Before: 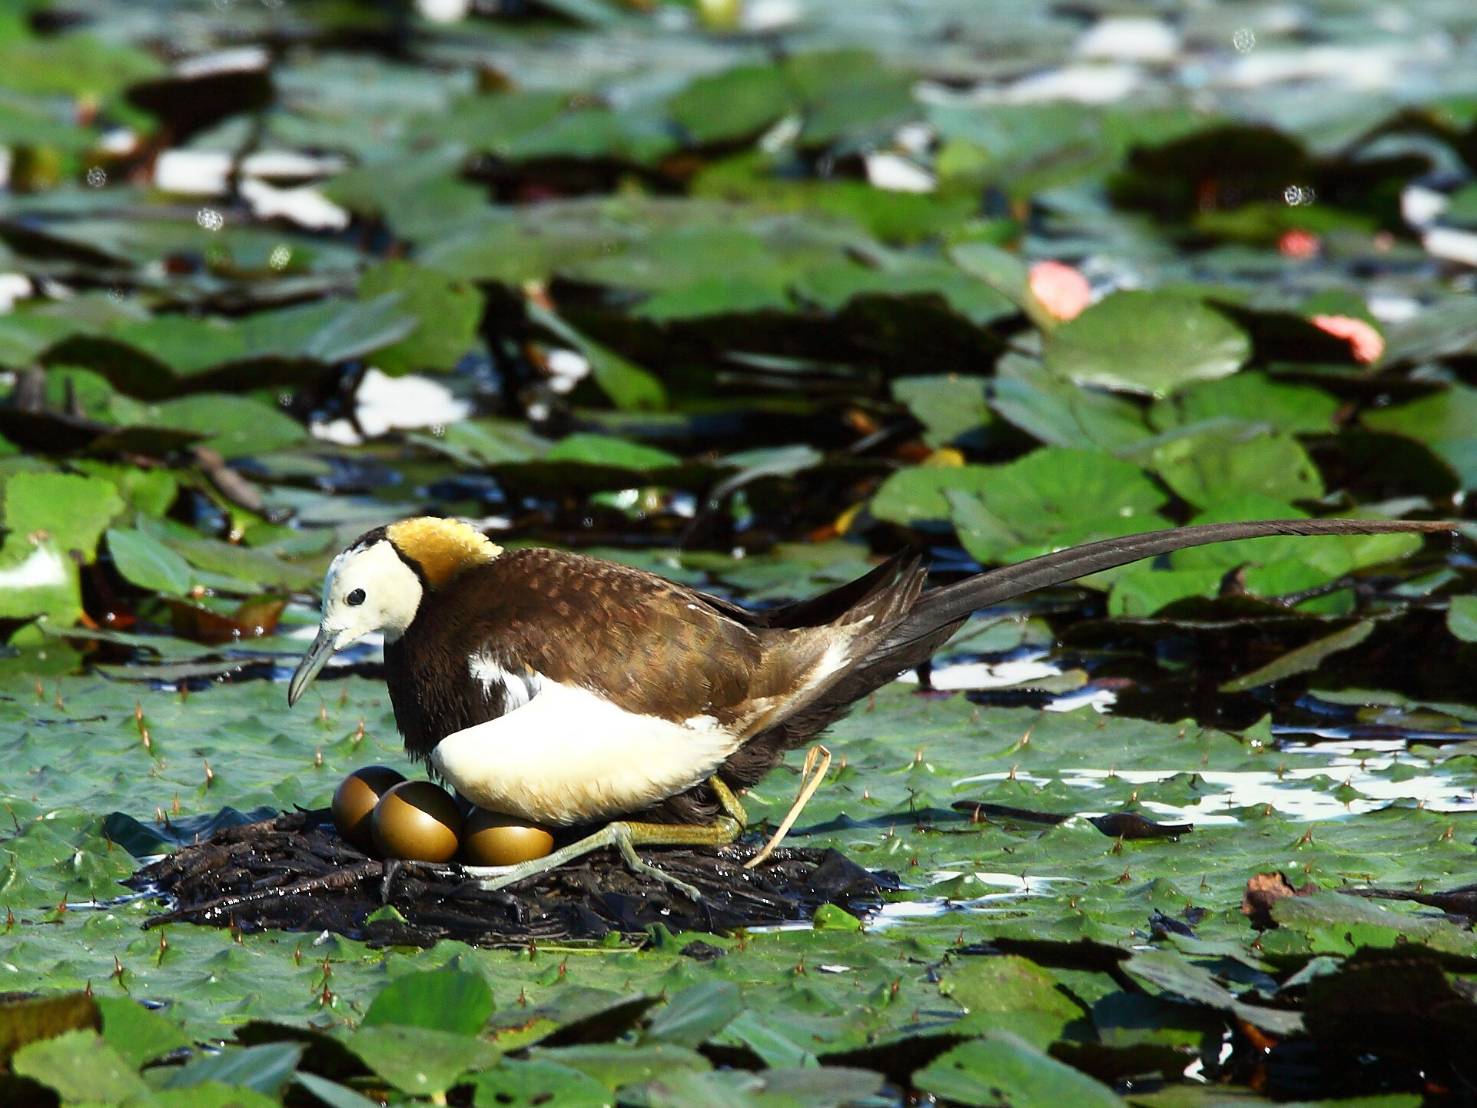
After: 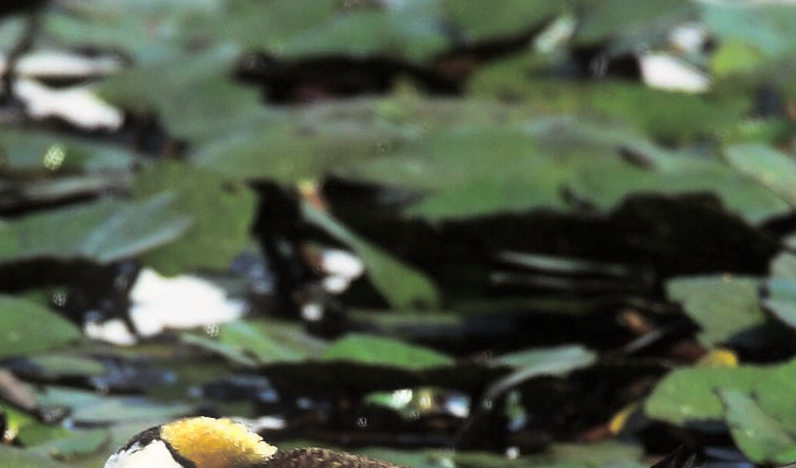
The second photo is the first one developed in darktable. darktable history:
crop: left 15.306%, top 9.065%, right 30.789%, bottom 48.638%
split-toning: shadows › hue 36°, shadows › saturation 0.05, highlights › hue 10.8°, highlights › saturation 0.15, compress 40%
bloom: size 9%, threshold 100%, strength 7%
